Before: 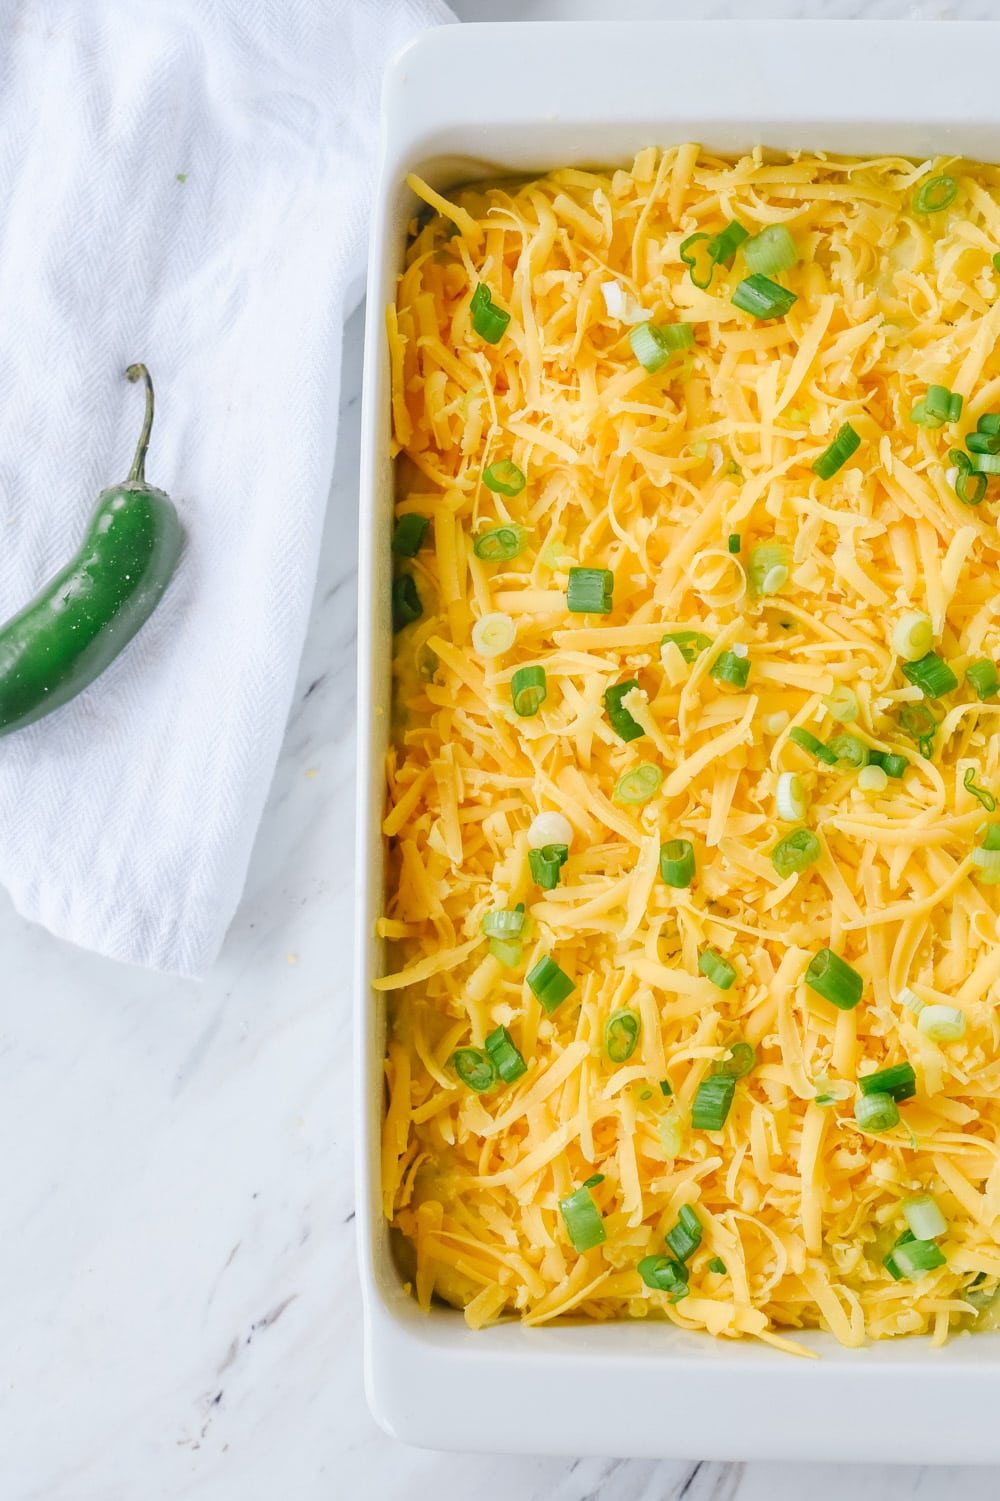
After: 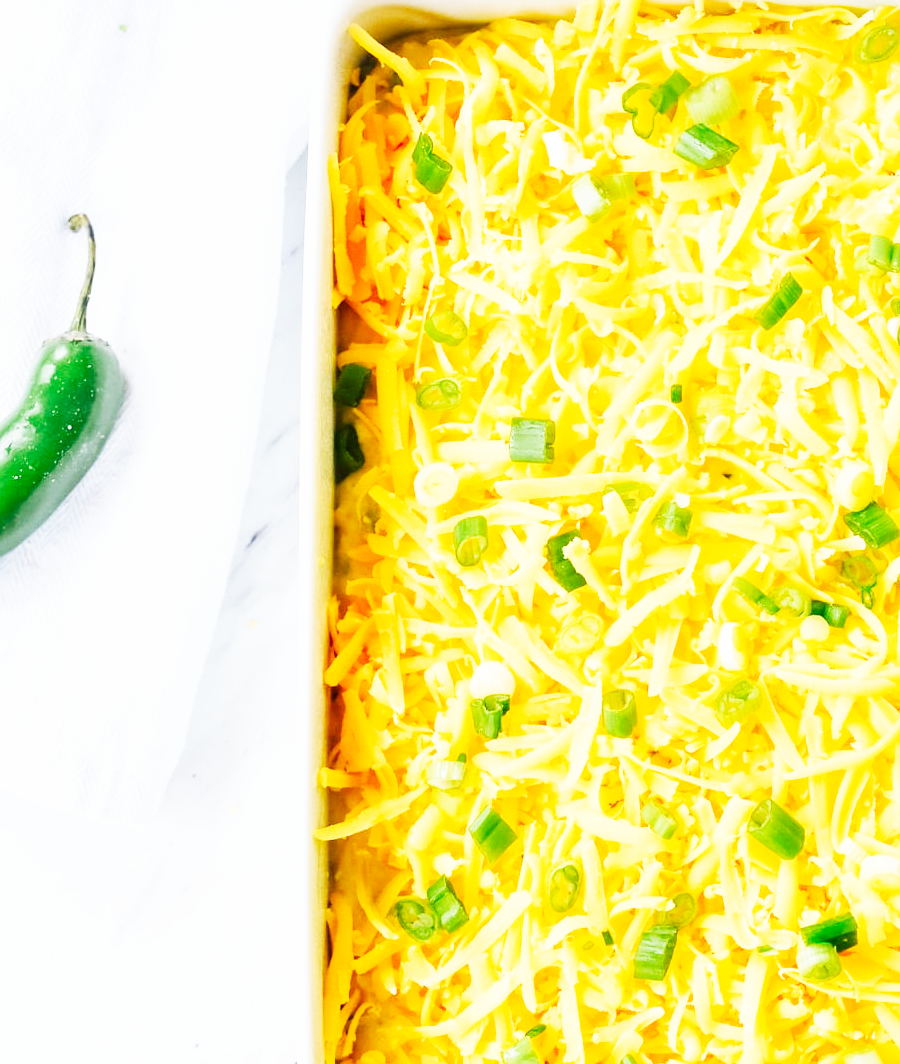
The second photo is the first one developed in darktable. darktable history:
crop: left 5.86%, top 10.005%, right 3.806%, bottom 19.1%
levels: black 8.56%
base curve: curves: ch0 [(0, 0) (0.007, 0.004) (0.027, 0.03) (0.046, 0.07) (0.207, 0.54) (0.442, 0.872) (0.673, 0.972) (1, 1)], preserve colors none
